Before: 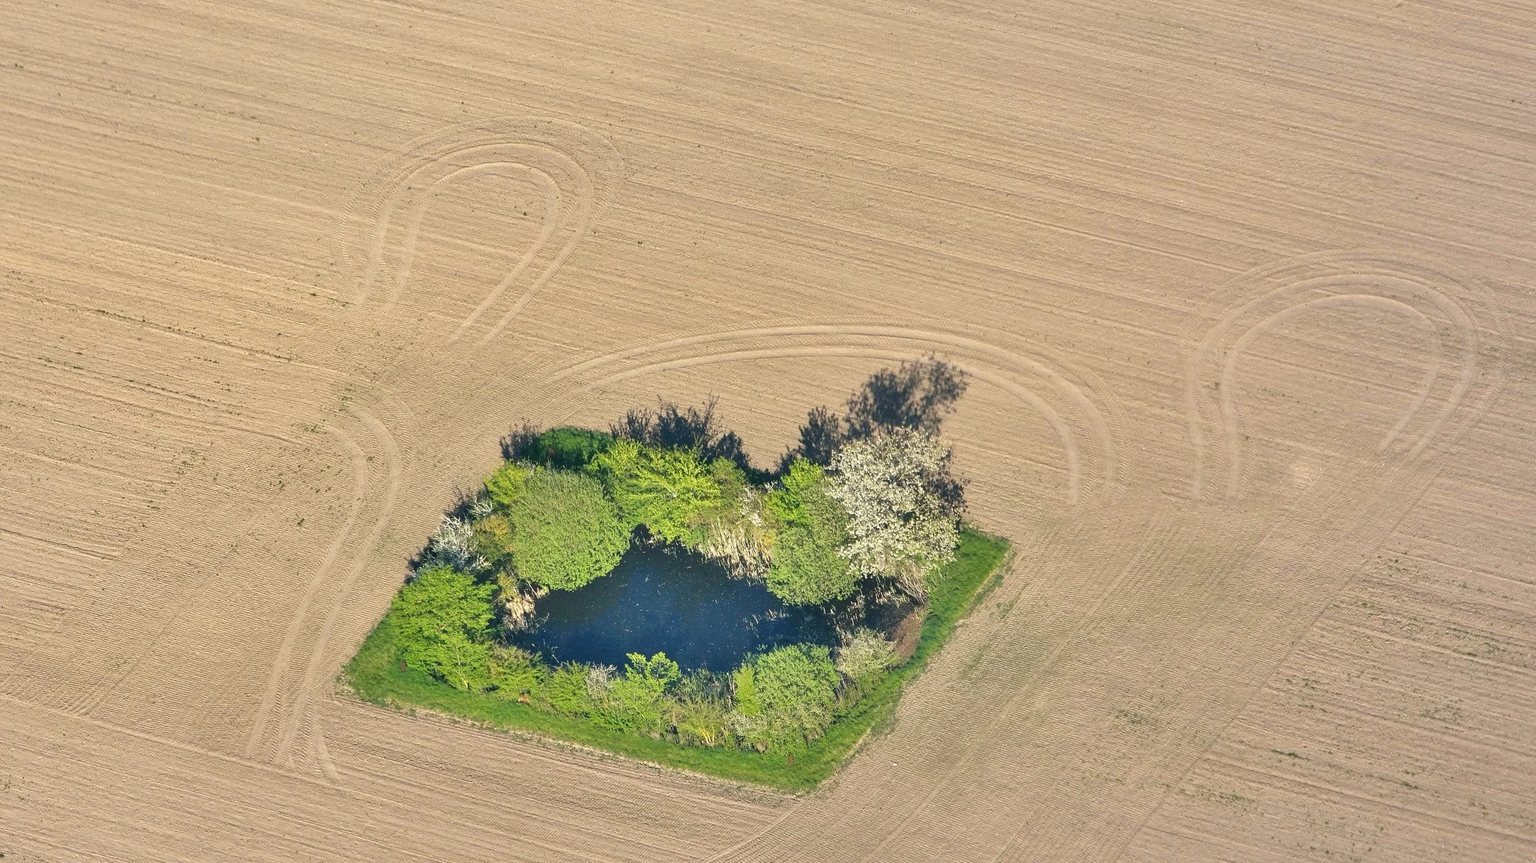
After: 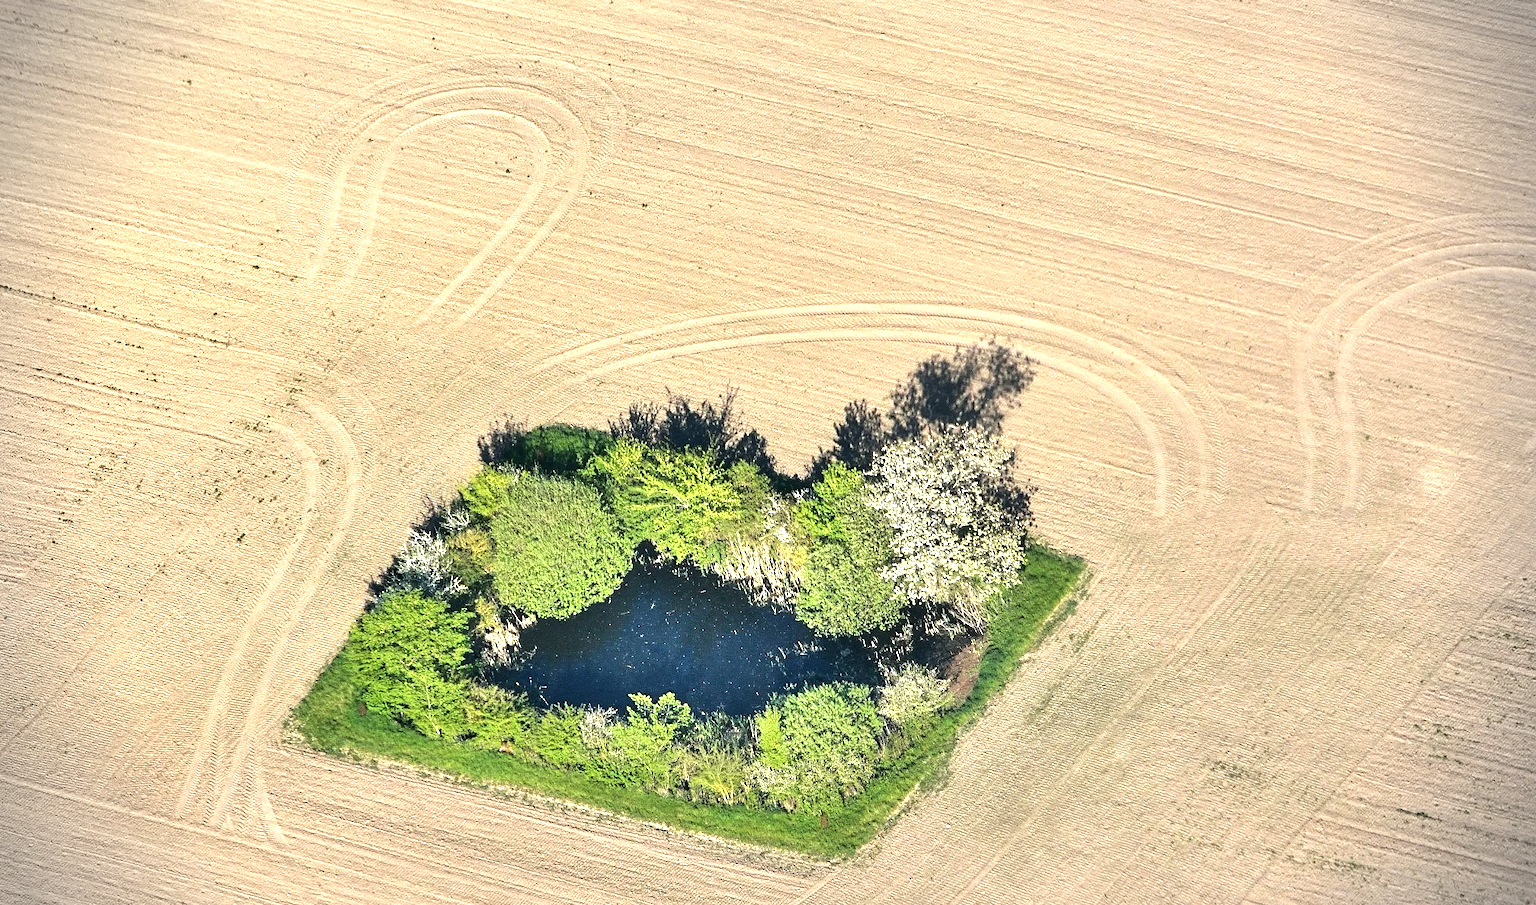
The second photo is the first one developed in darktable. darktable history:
crop: left 6.446%, top 8.188%, right 9.538%, bottom 3.548%
sharpen: radius 5.325, amount 0.312, threshold 26.433
vignetting: fall-off start 88.03%, fall-off radius 24.9%
tone equalizer: -8 EV -1.08 EV, -7 EV -1.01 EV, -6 EV -0.867 EV, -5 EV -0.578 EV, -3 EV 0.578 EV, -2 EV 0.867 EV, -1 EV 1.01 EV, +0 EV 1.08 EV, edges refinement/feathering 500, mask exposure compensation -1.57 EV, preserve details no
white balance: red 0.982, blue 1.018
